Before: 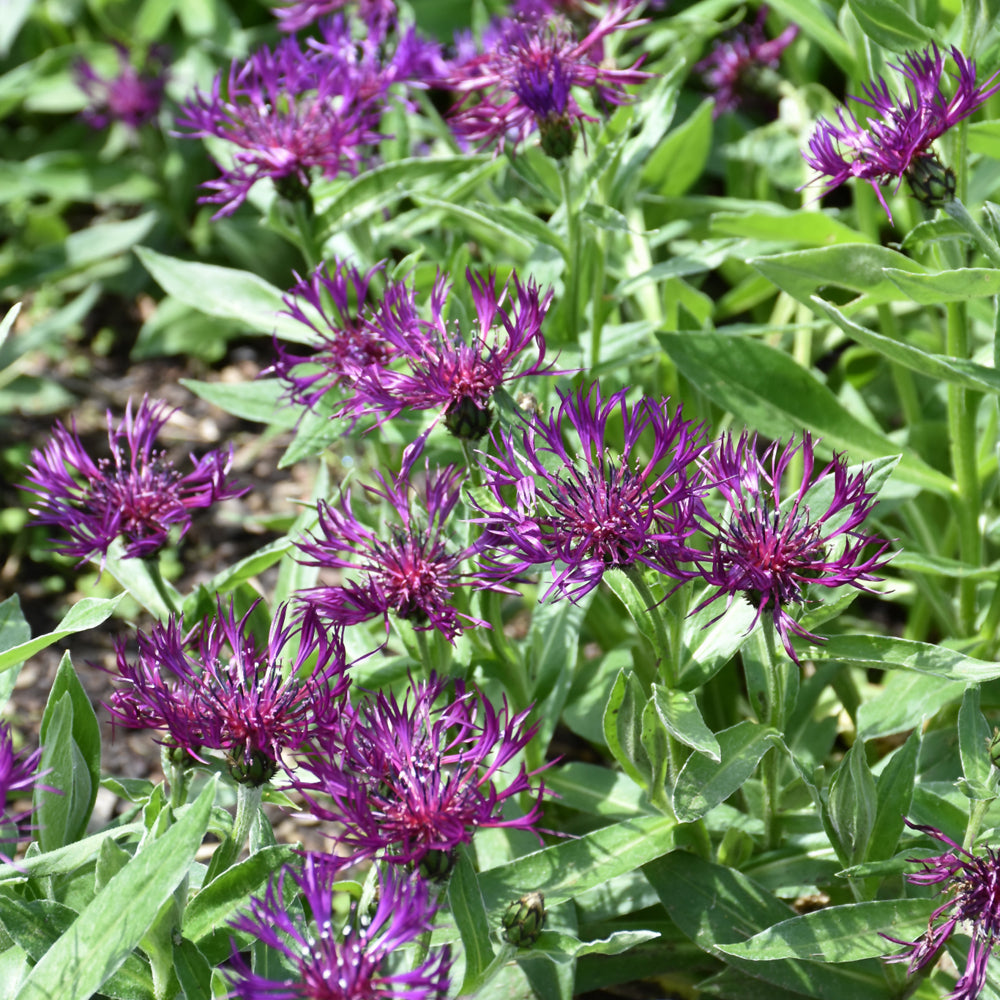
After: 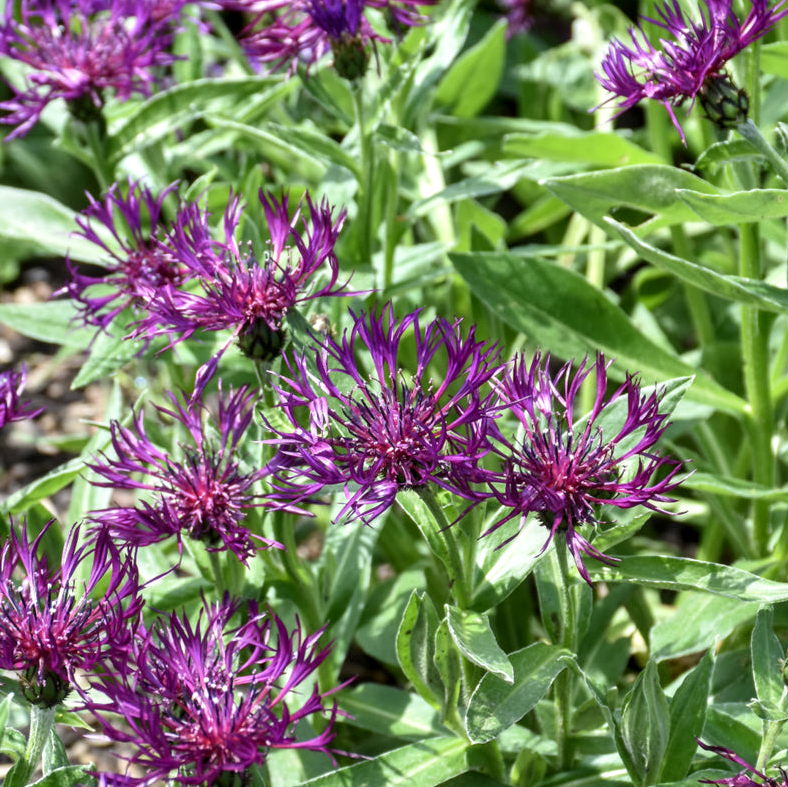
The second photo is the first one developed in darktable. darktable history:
crop and rotate: left 20.74%, top 7.912%, right 0.375%, bottom 13.378%
local contrast: detail 130%
